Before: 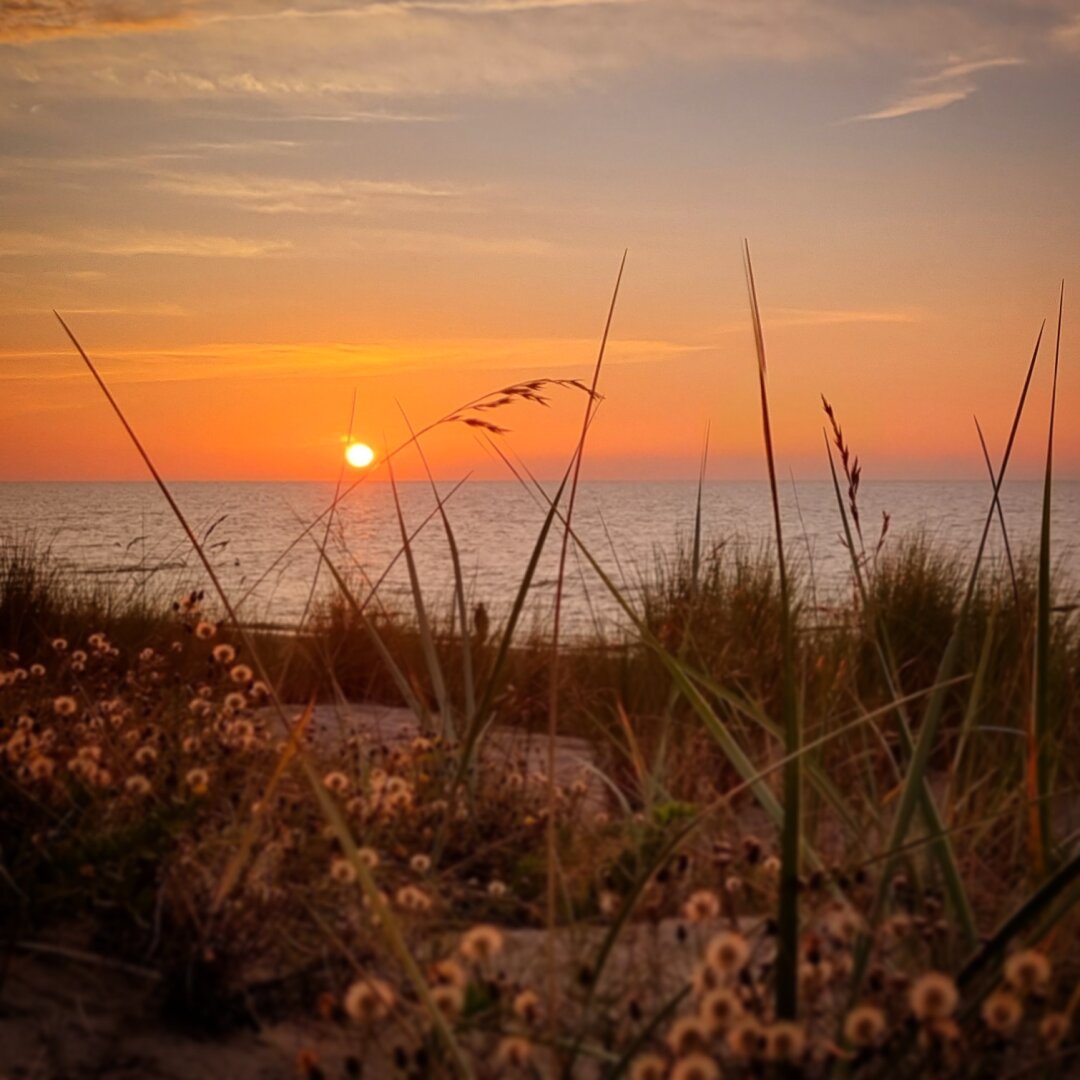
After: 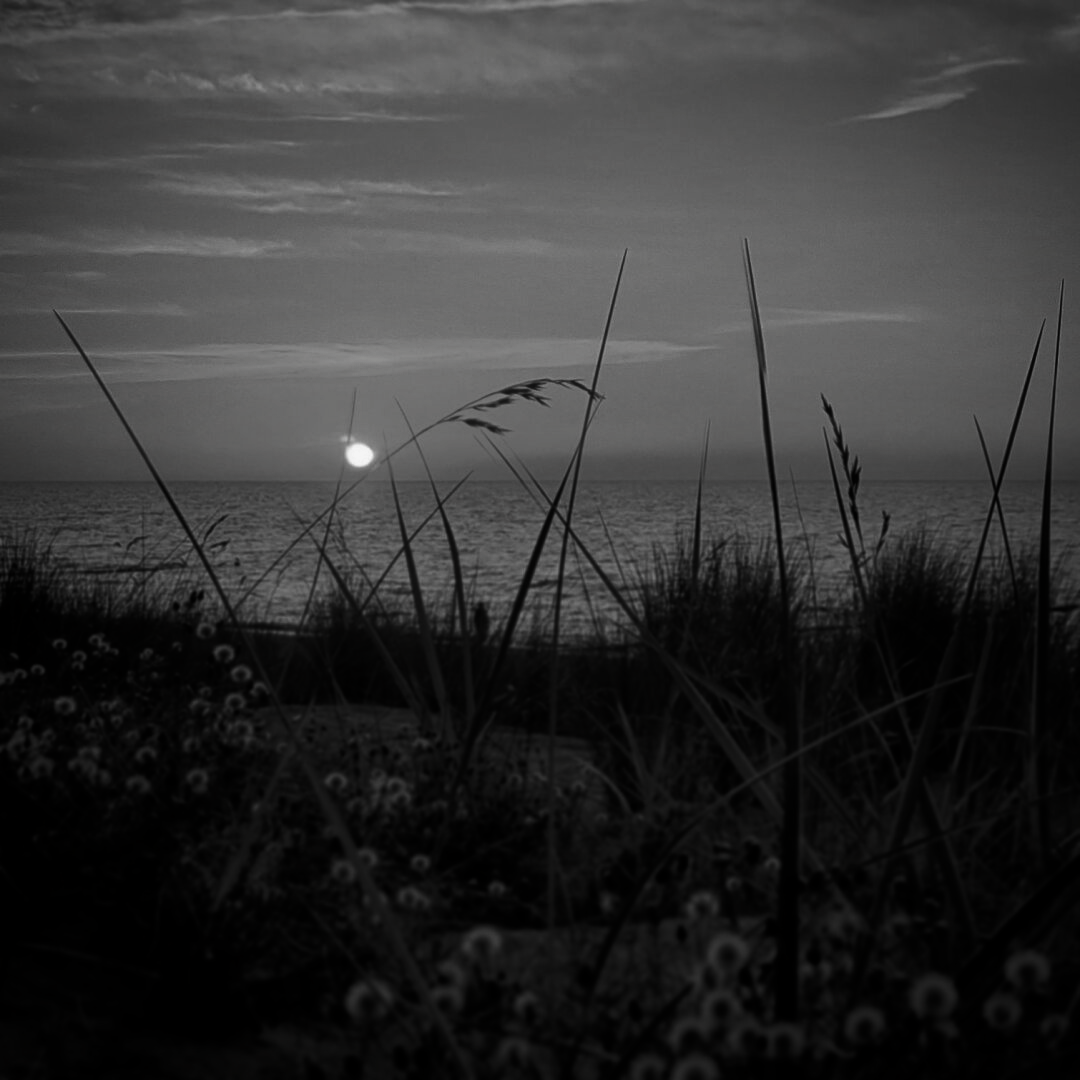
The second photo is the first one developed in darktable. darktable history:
contrast brightness saturation: contrast -0.03, brightness -0.603, saturation -0.998
